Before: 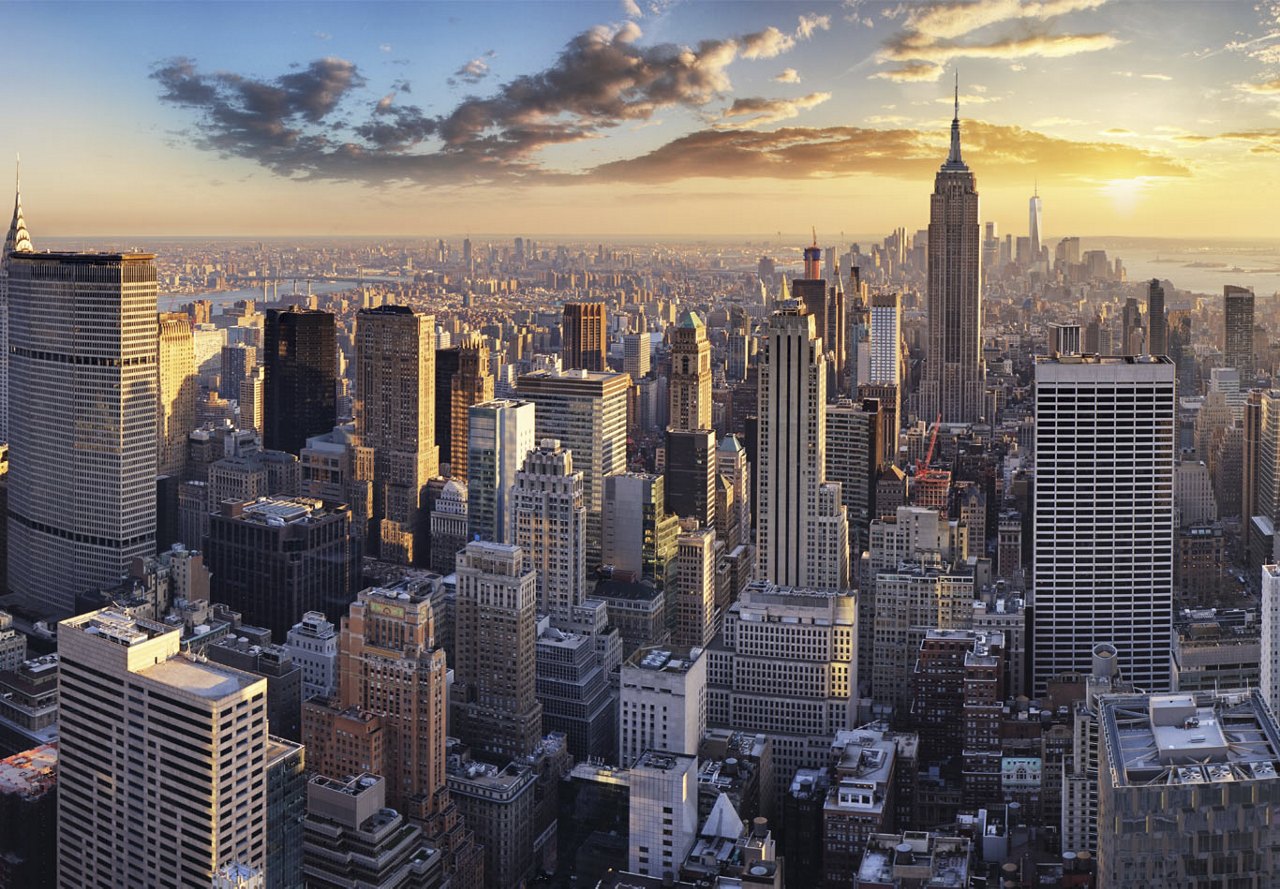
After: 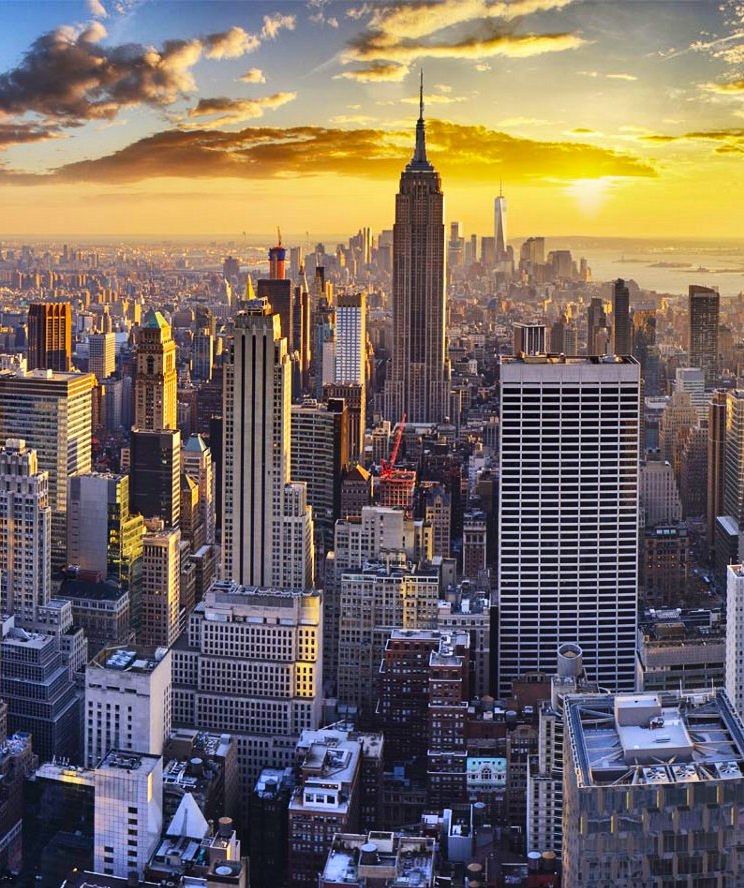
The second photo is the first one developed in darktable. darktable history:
color balance rgb: perceptual saturation grading › global saturation 29.625%
shadows and highlights: radius 102.14, shadows 50.65, highlights -65.32, soften with gaussian
crop: left 41.808%
contrast brightness saturation: contrast 0.162, saturation 0.325
